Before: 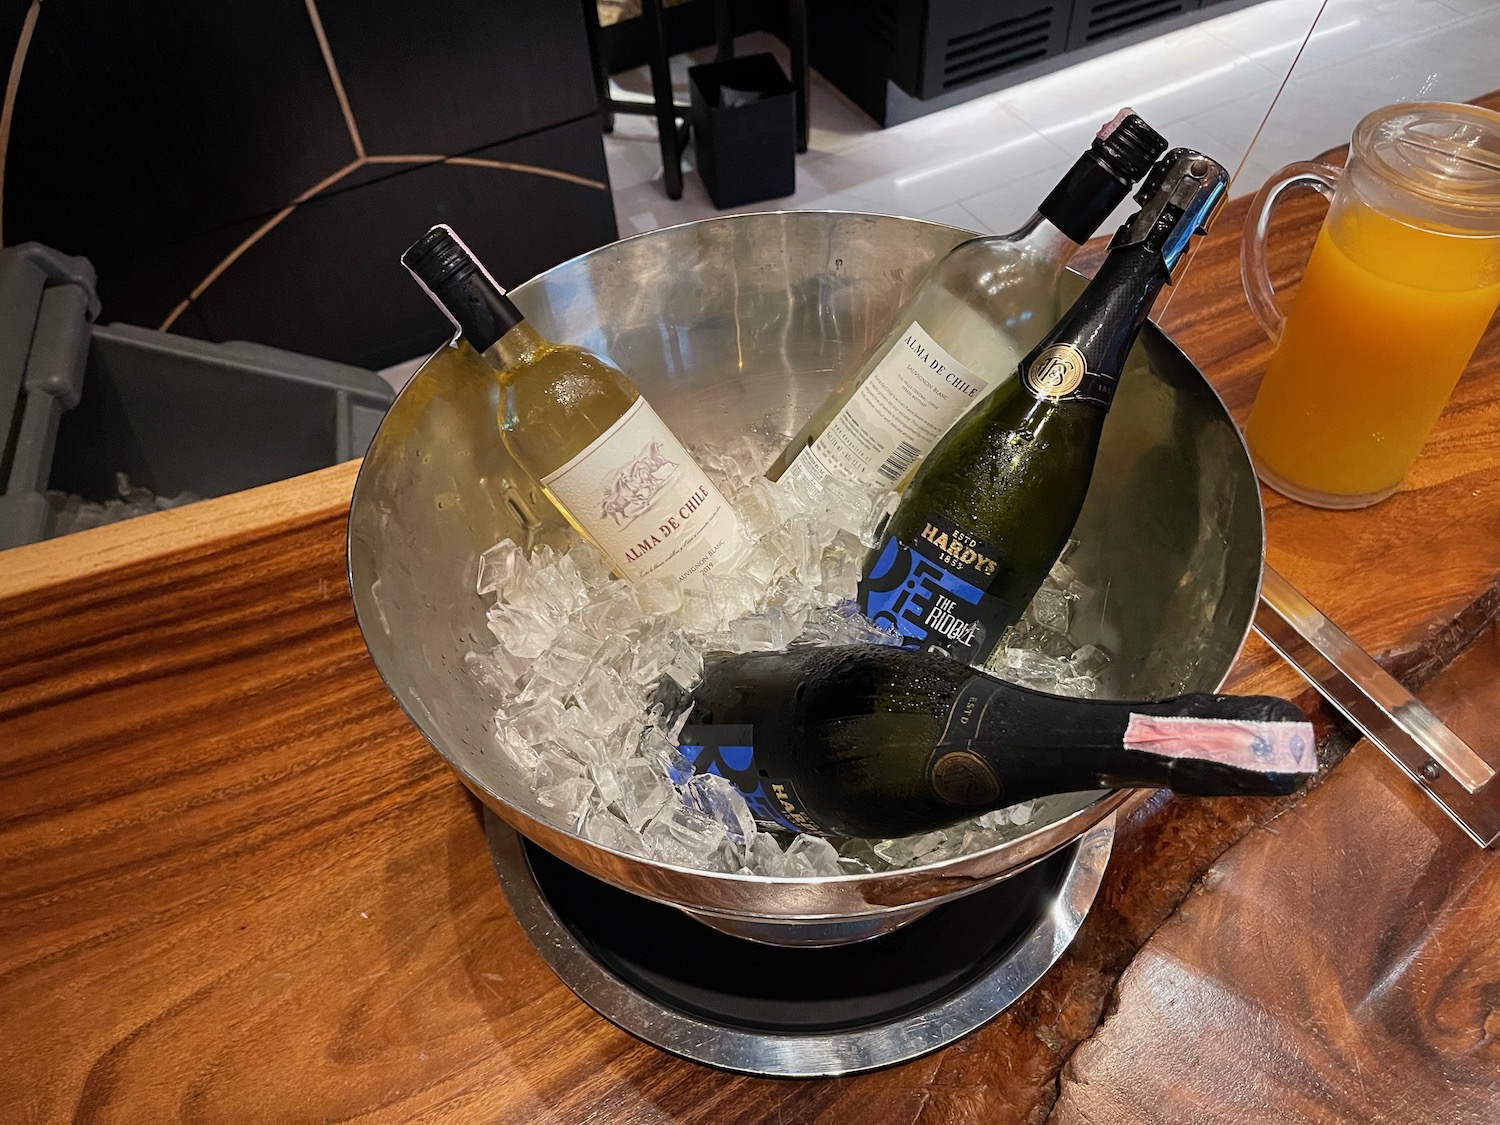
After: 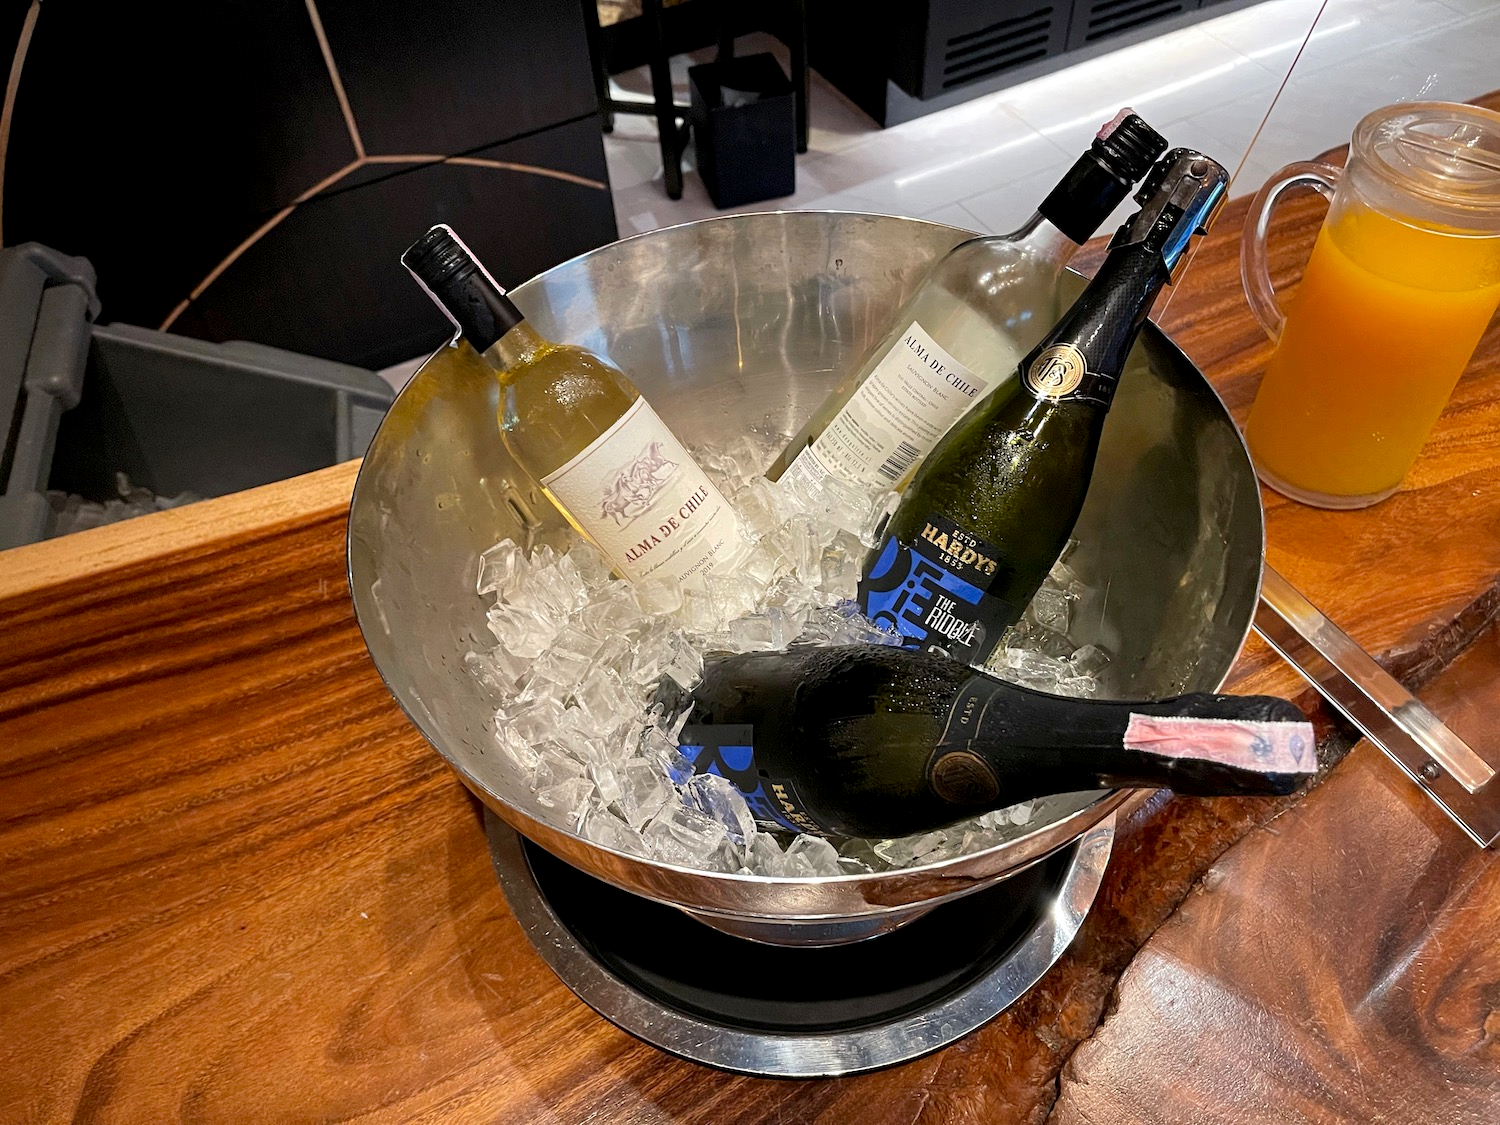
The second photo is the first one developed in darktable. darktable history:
exposure: exposure 0.203 EV, compensate highlight preservation false
